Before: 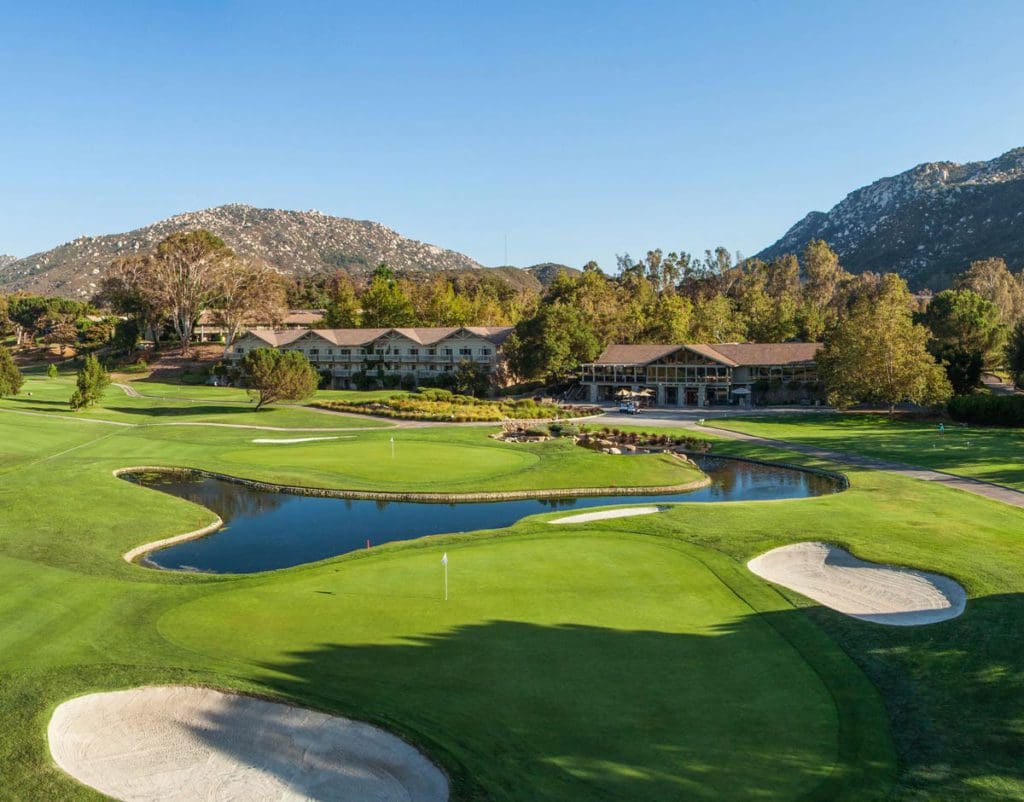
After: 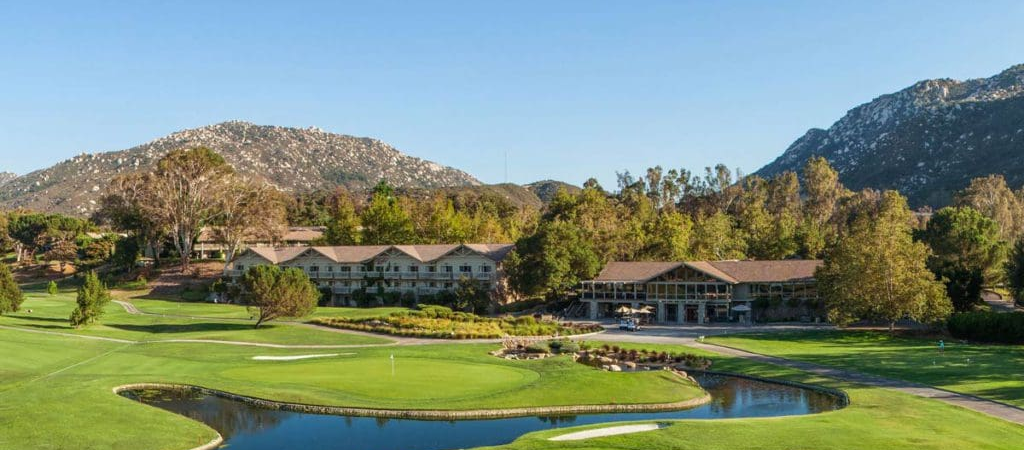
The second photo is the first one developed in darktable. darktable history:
crop and rotate: top 10.416%, bottom 33.433%
